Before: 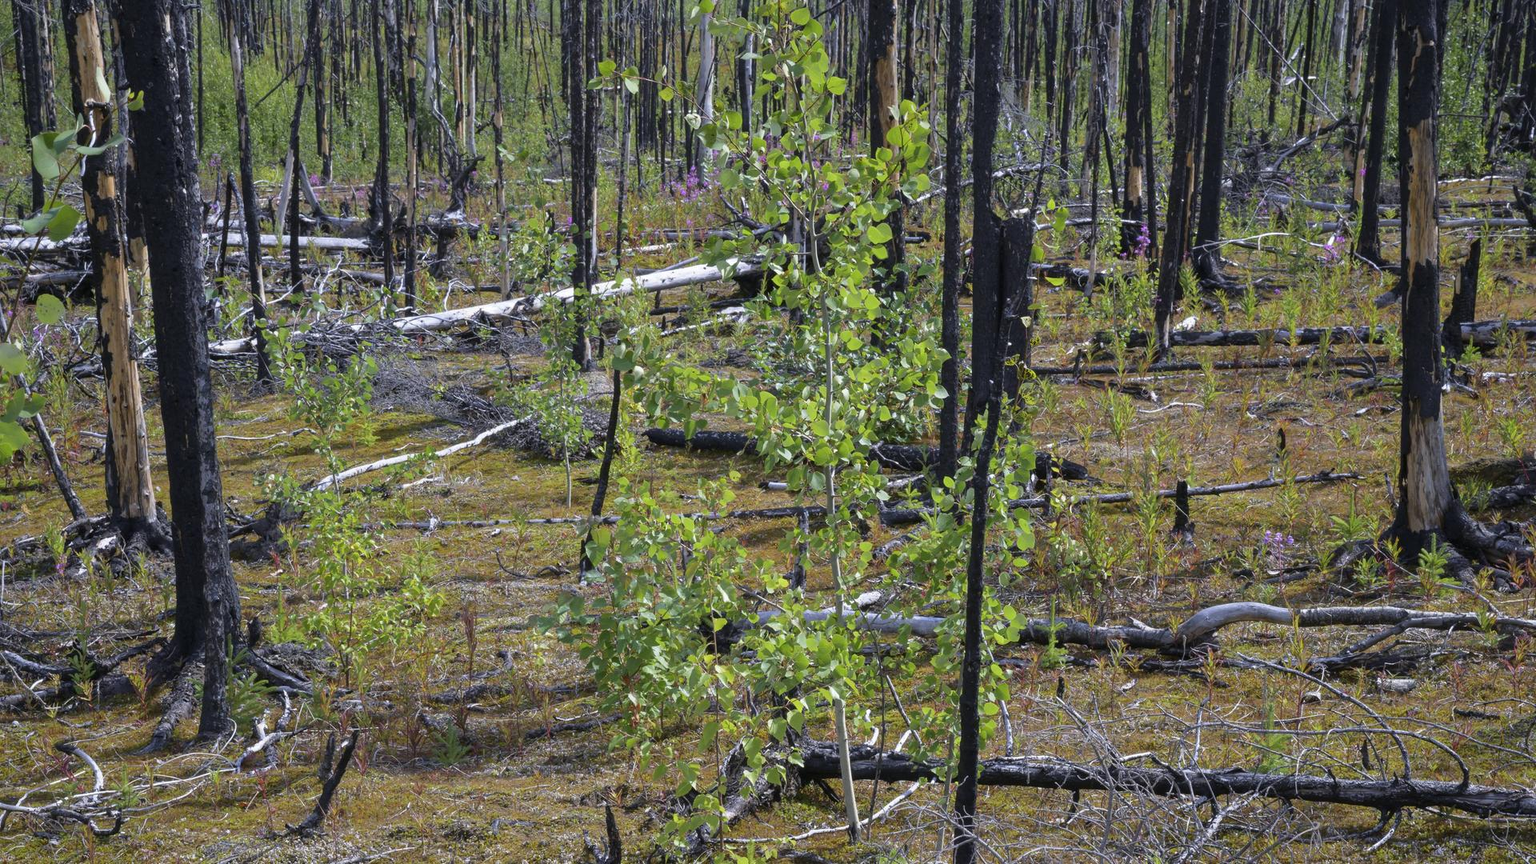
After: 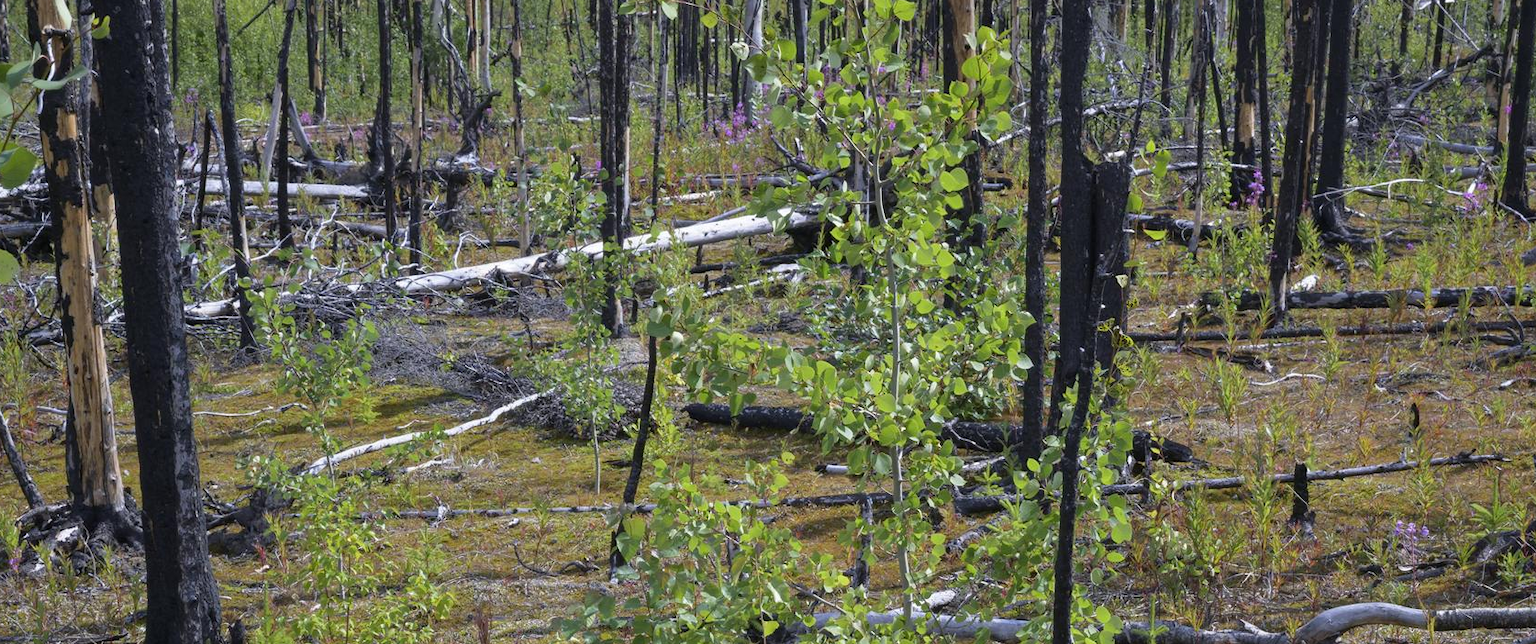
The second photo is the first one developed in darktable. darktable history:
crop: left 3.138%, top 8.973%, right 9.624%, bottom 26.027%
